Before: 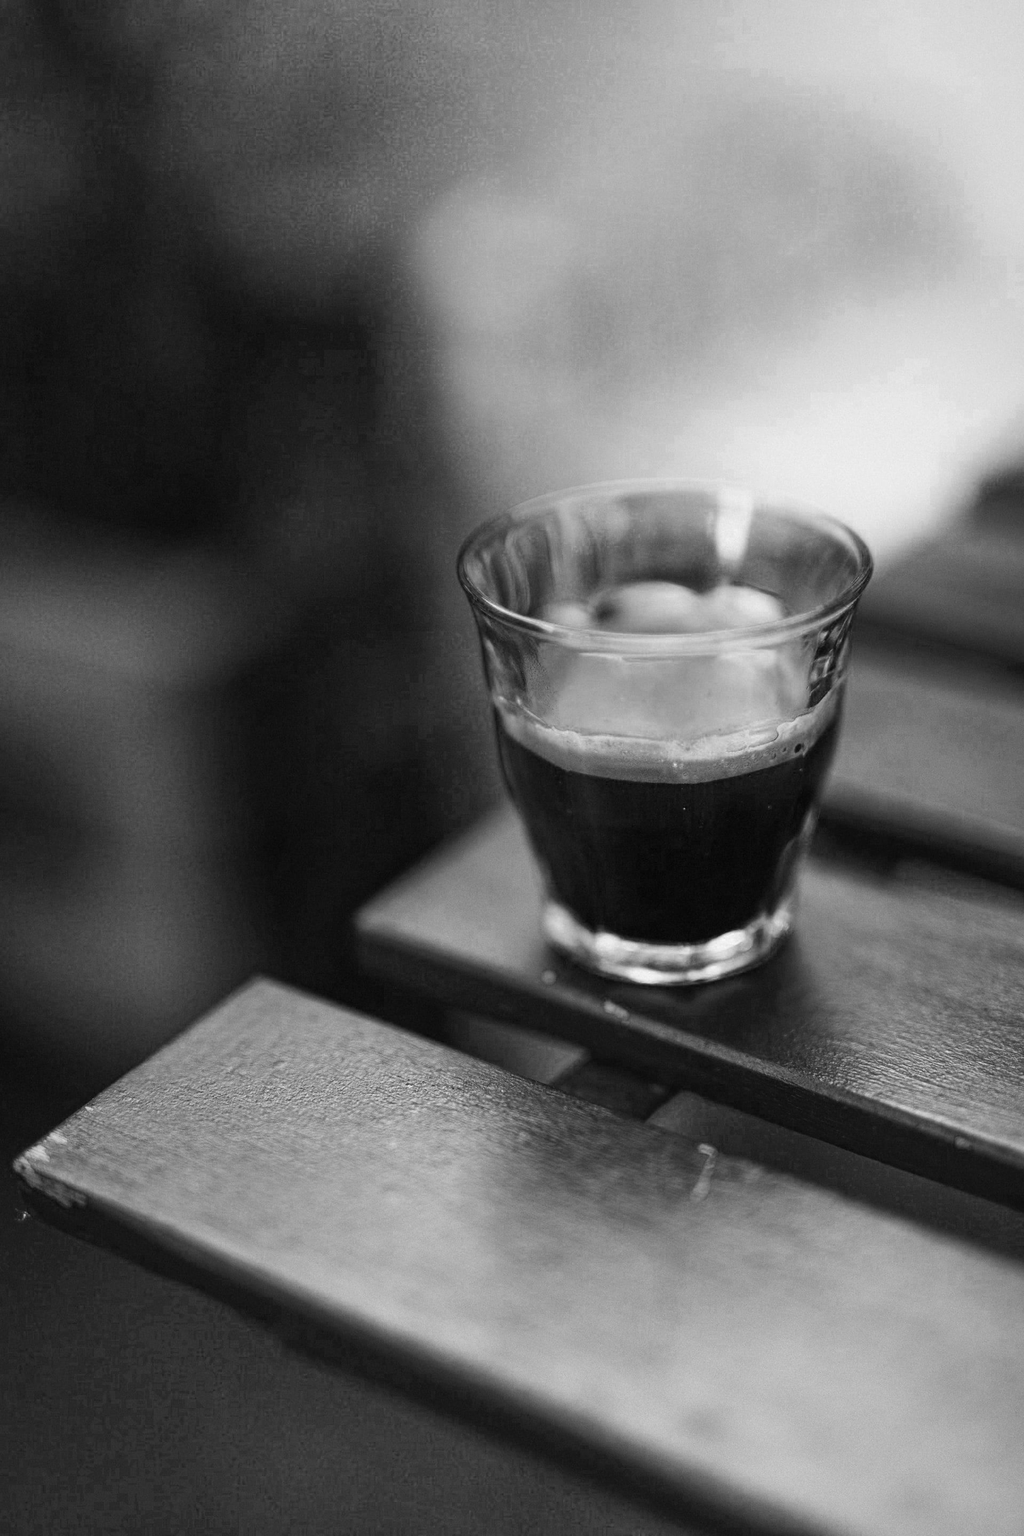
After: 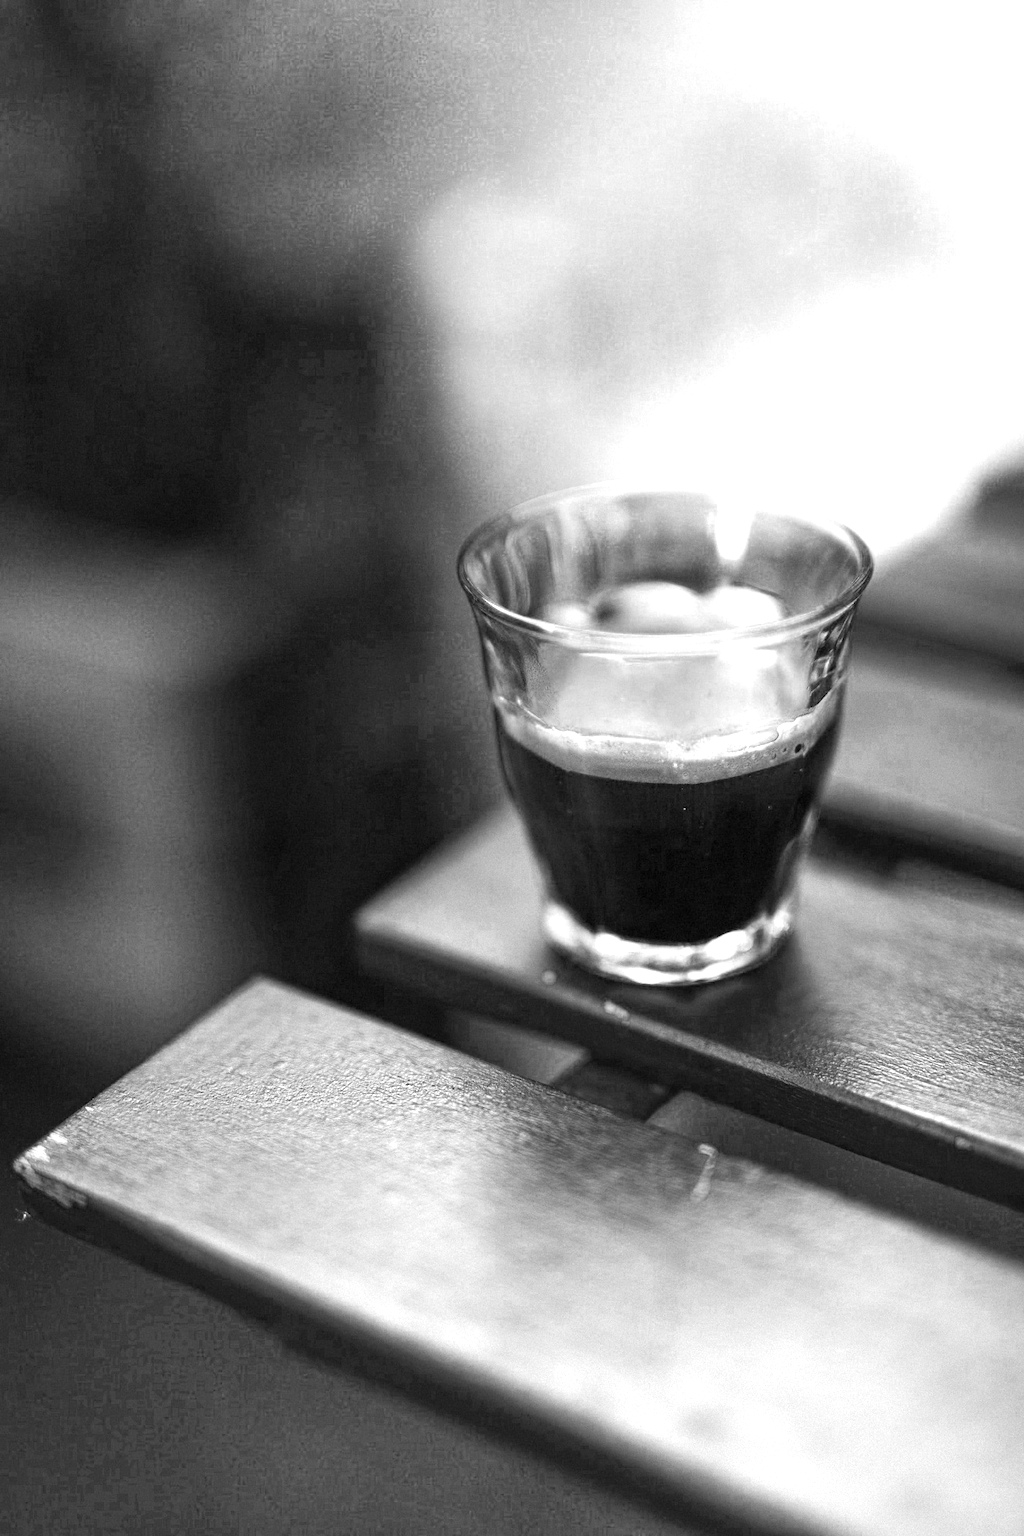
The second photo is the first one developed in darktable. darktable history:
tone equalizer: on, module defaults
exposure: black level correction 0.001, exposure 1 EV, compensate highlight preservation false
